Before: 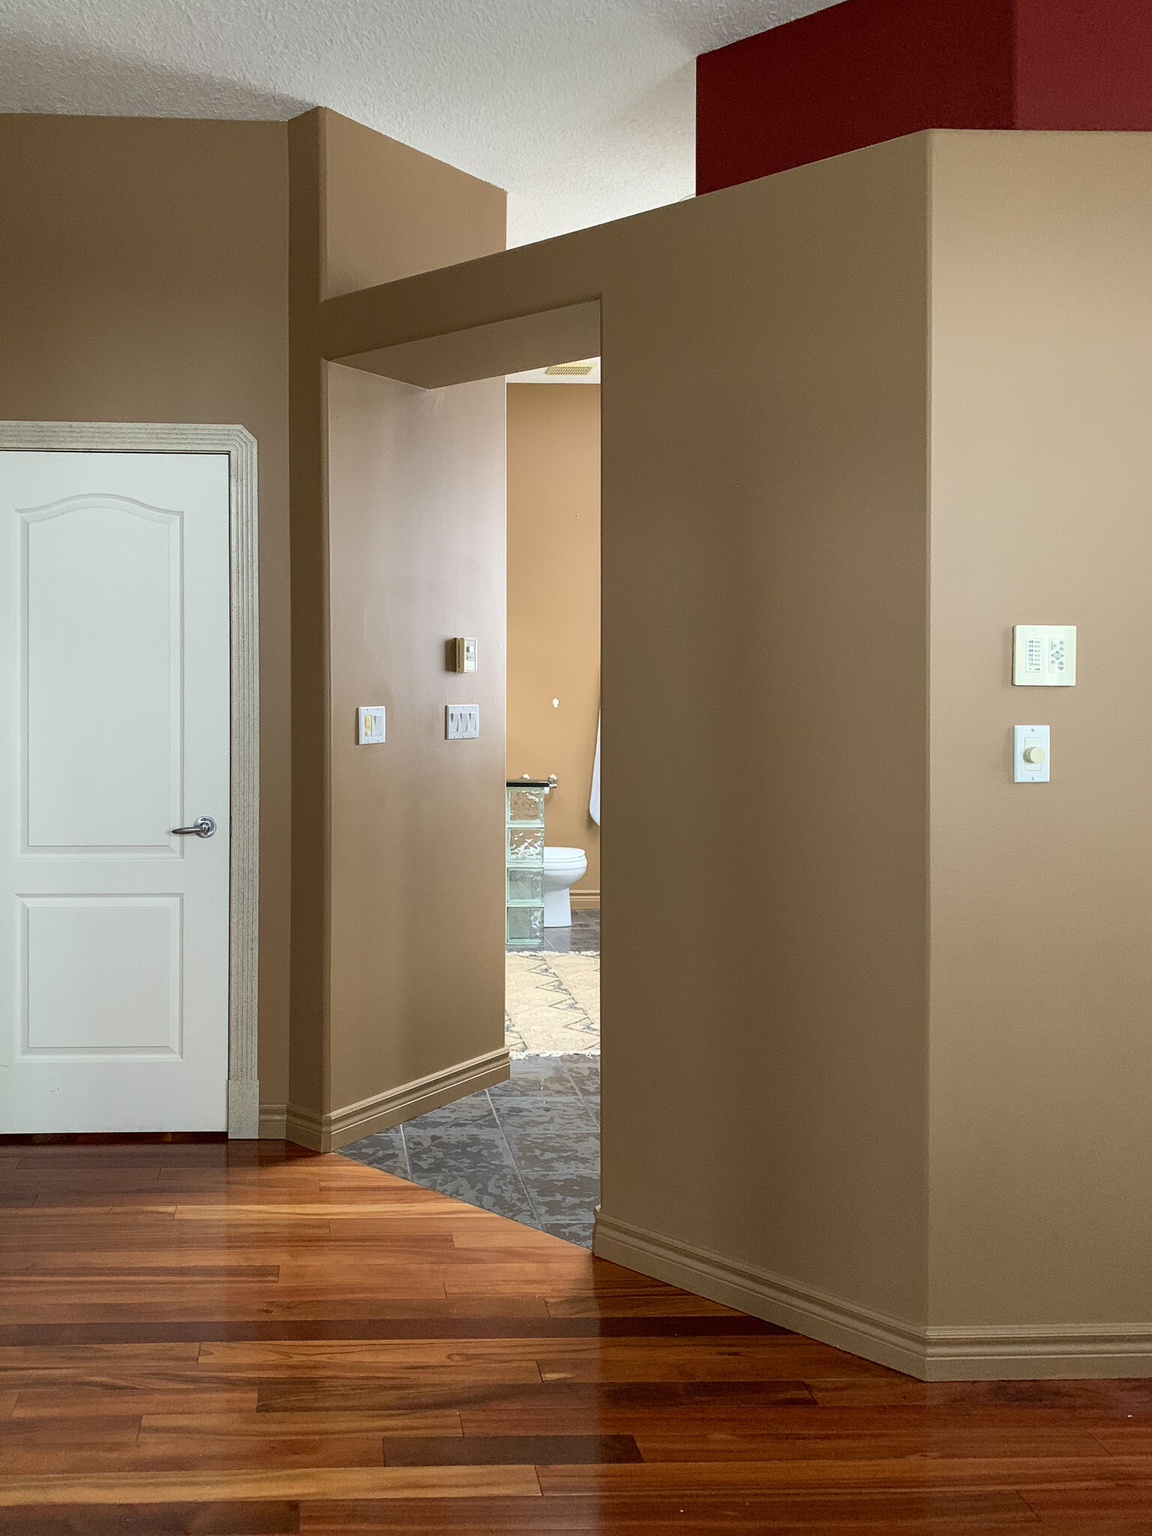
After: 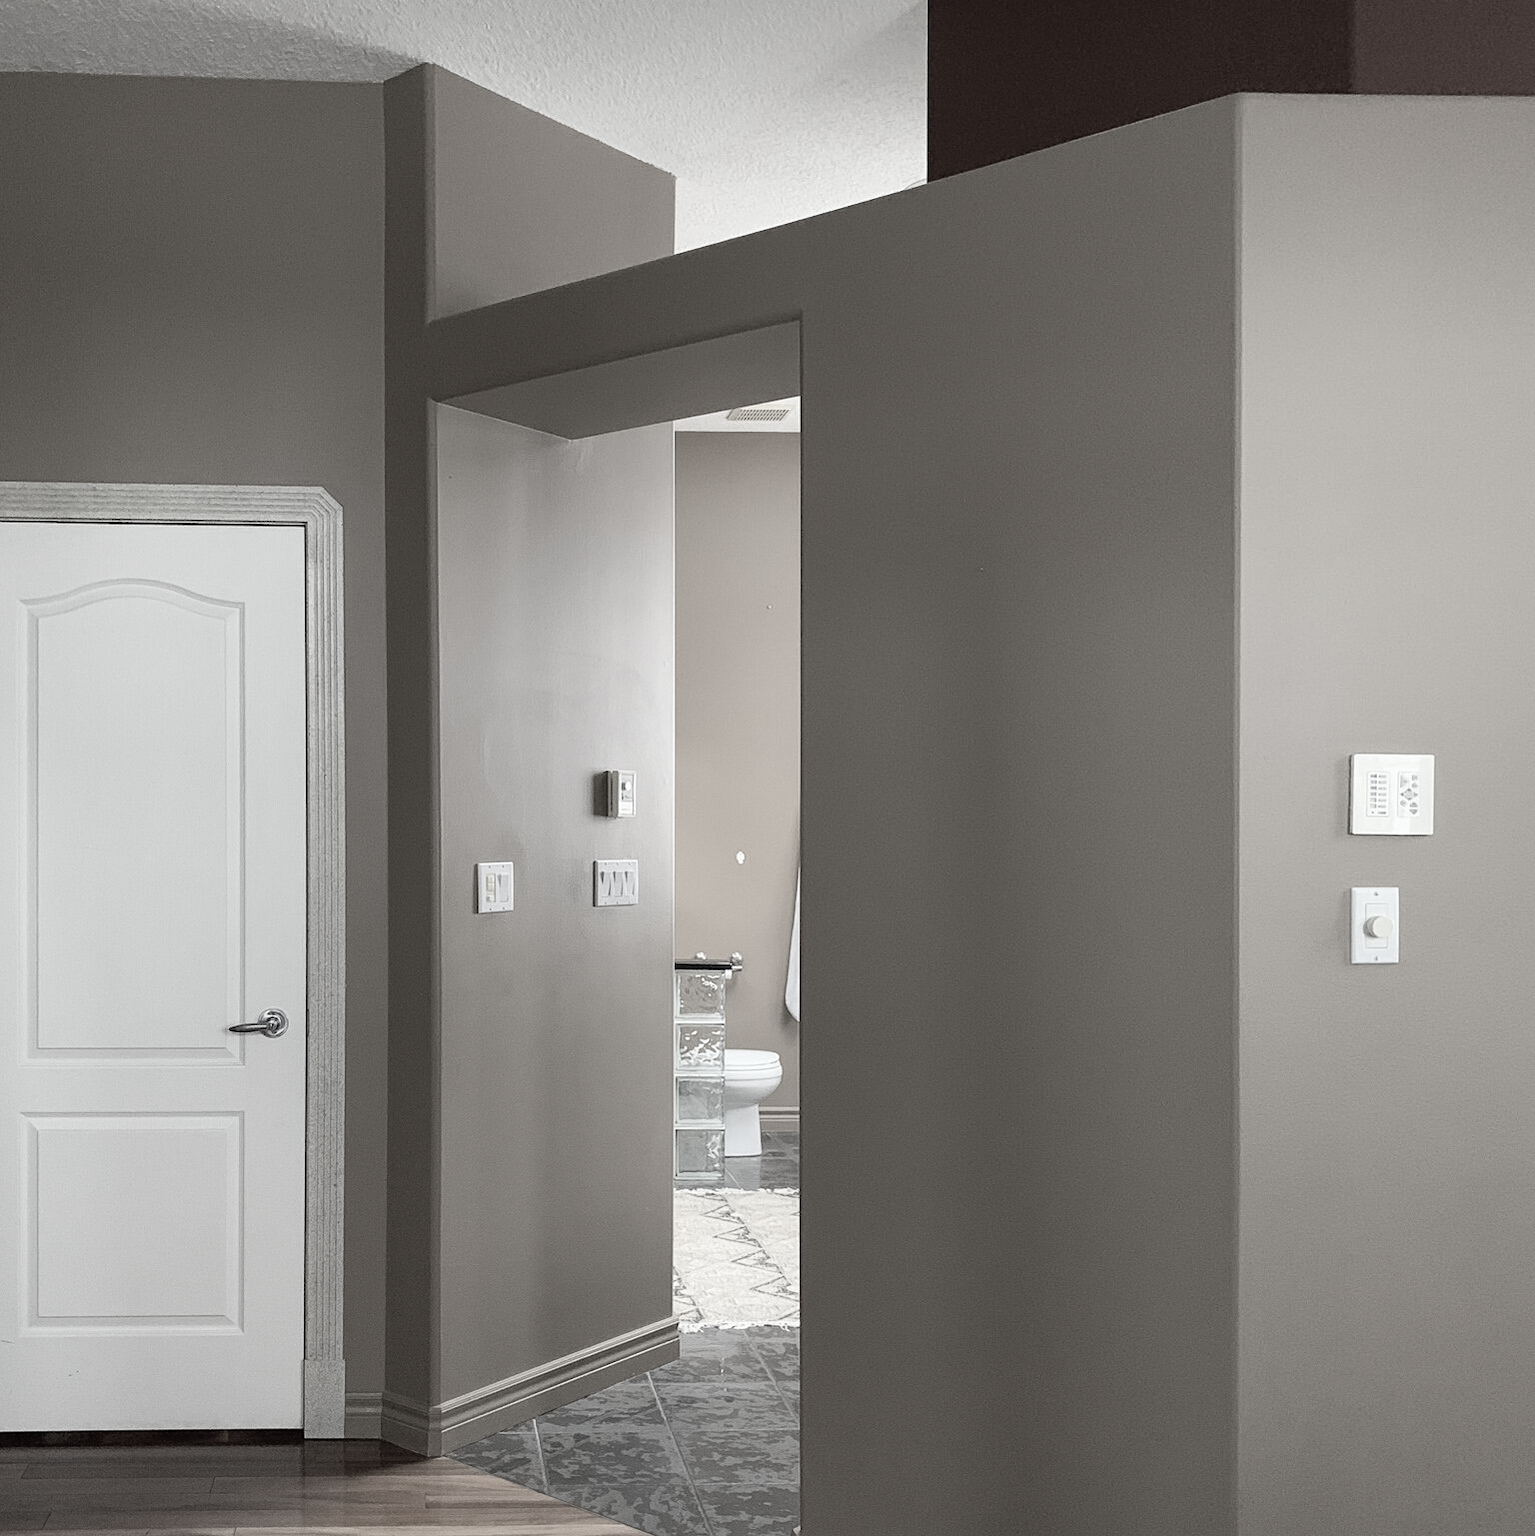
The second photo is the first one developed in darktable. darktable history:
color correction: highlights b* 0.029, saturation 0.158
crop: top 3.869%, bottom 21.057%
